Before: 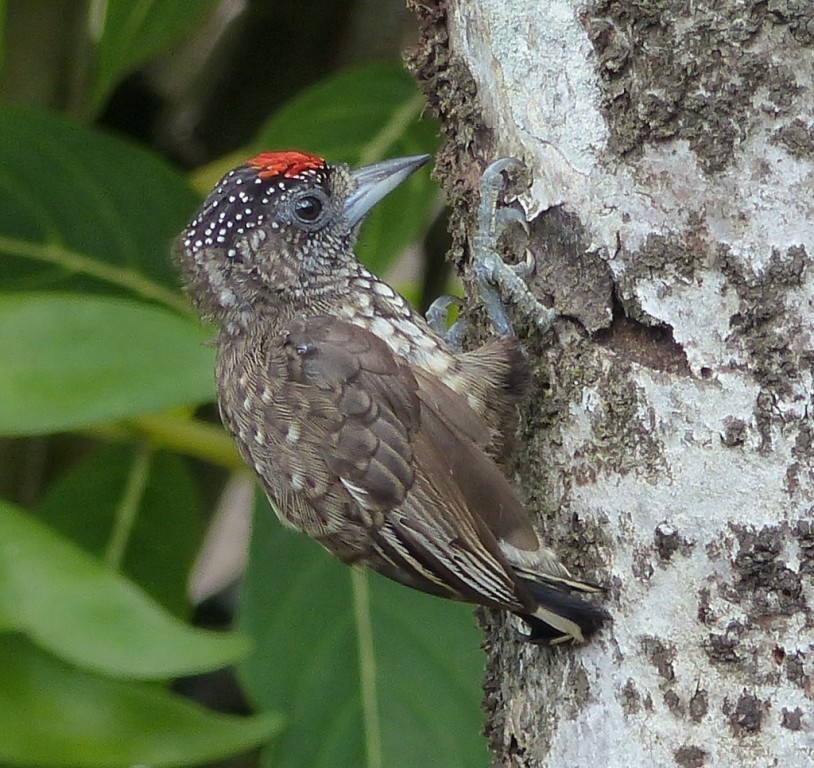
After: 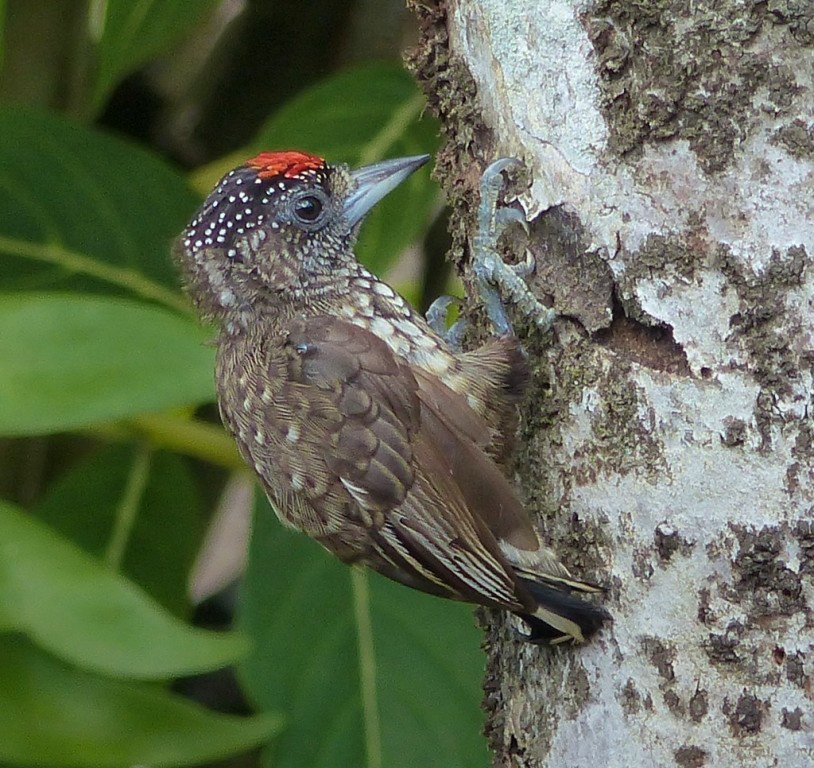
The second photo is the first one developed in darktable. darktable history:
graduated density: rotation -180°, offset 27.42
velvia: on, module defaults
